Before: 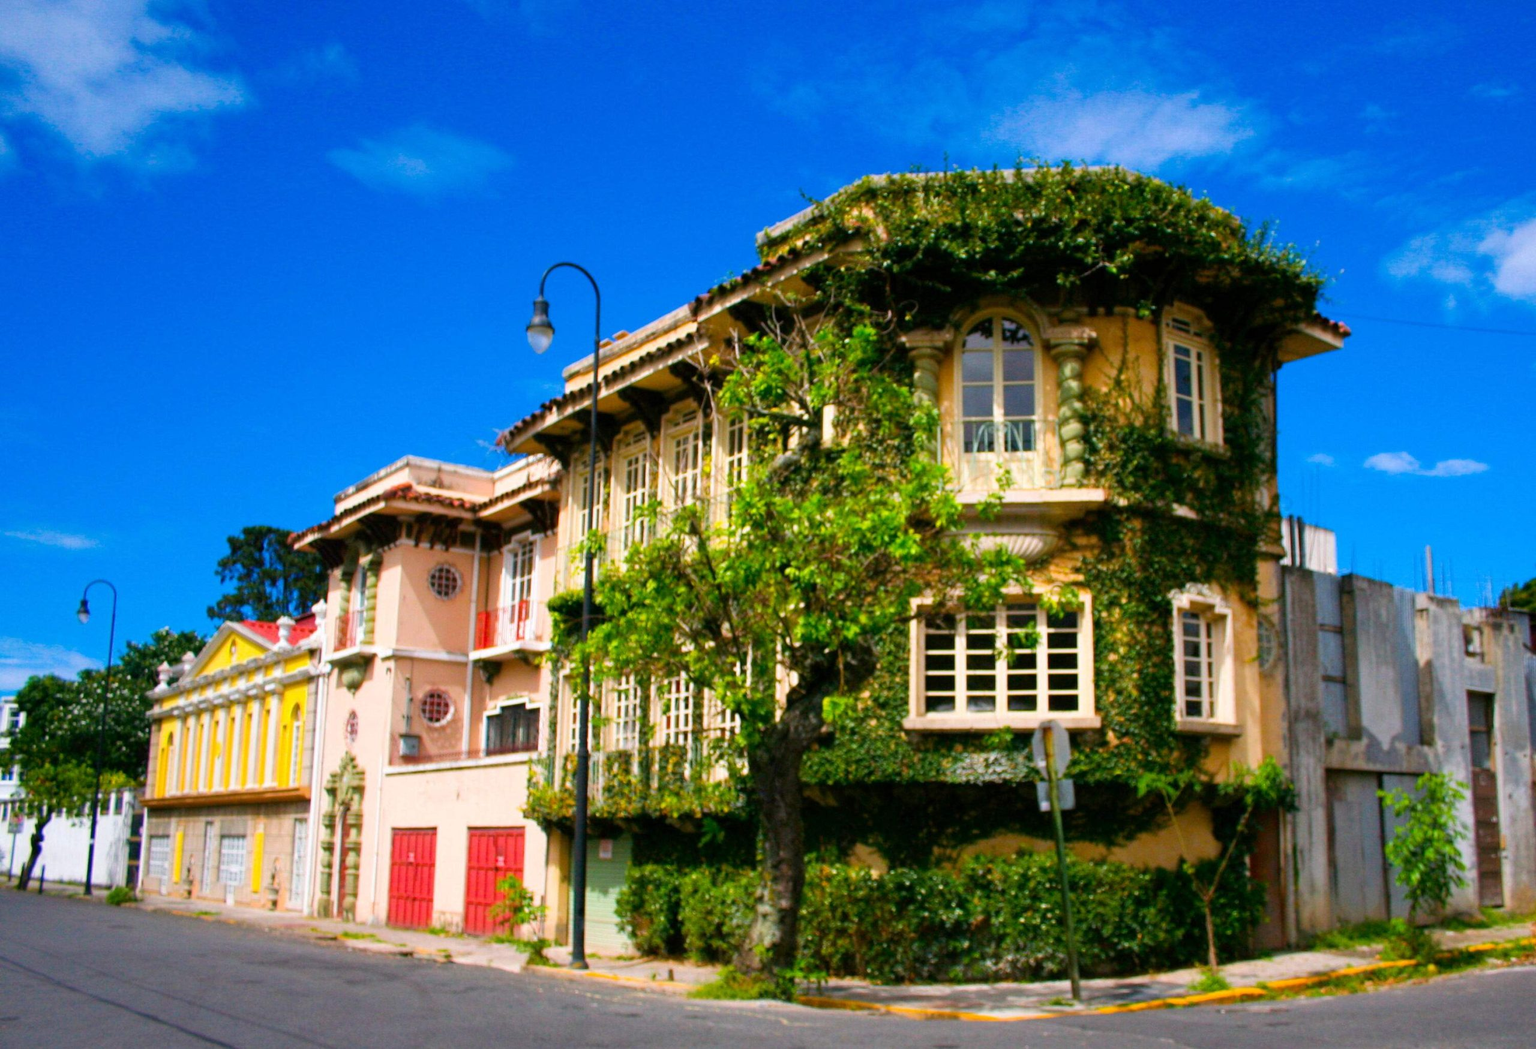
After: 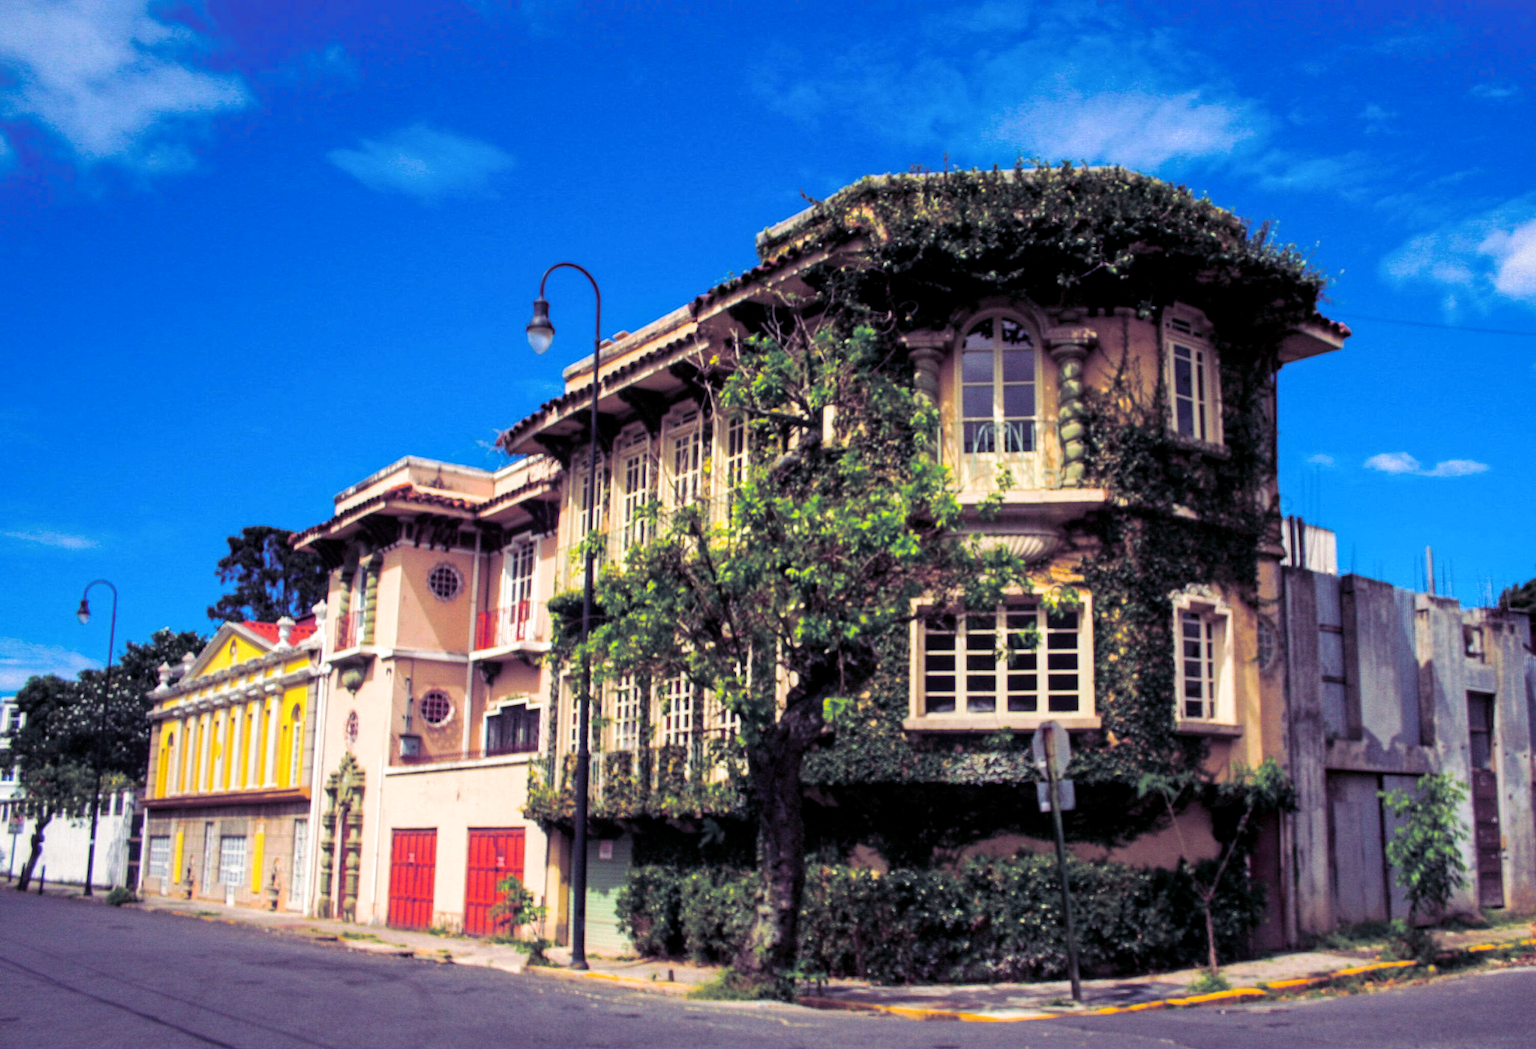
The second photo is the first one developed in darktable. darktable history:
split-toning: shadows › hue 255.6°, shadows › saturation 0.66, highlights › hue 43.2°, highlights › saturation 0.68, balance -50.1
local contrast: on, module defaults
